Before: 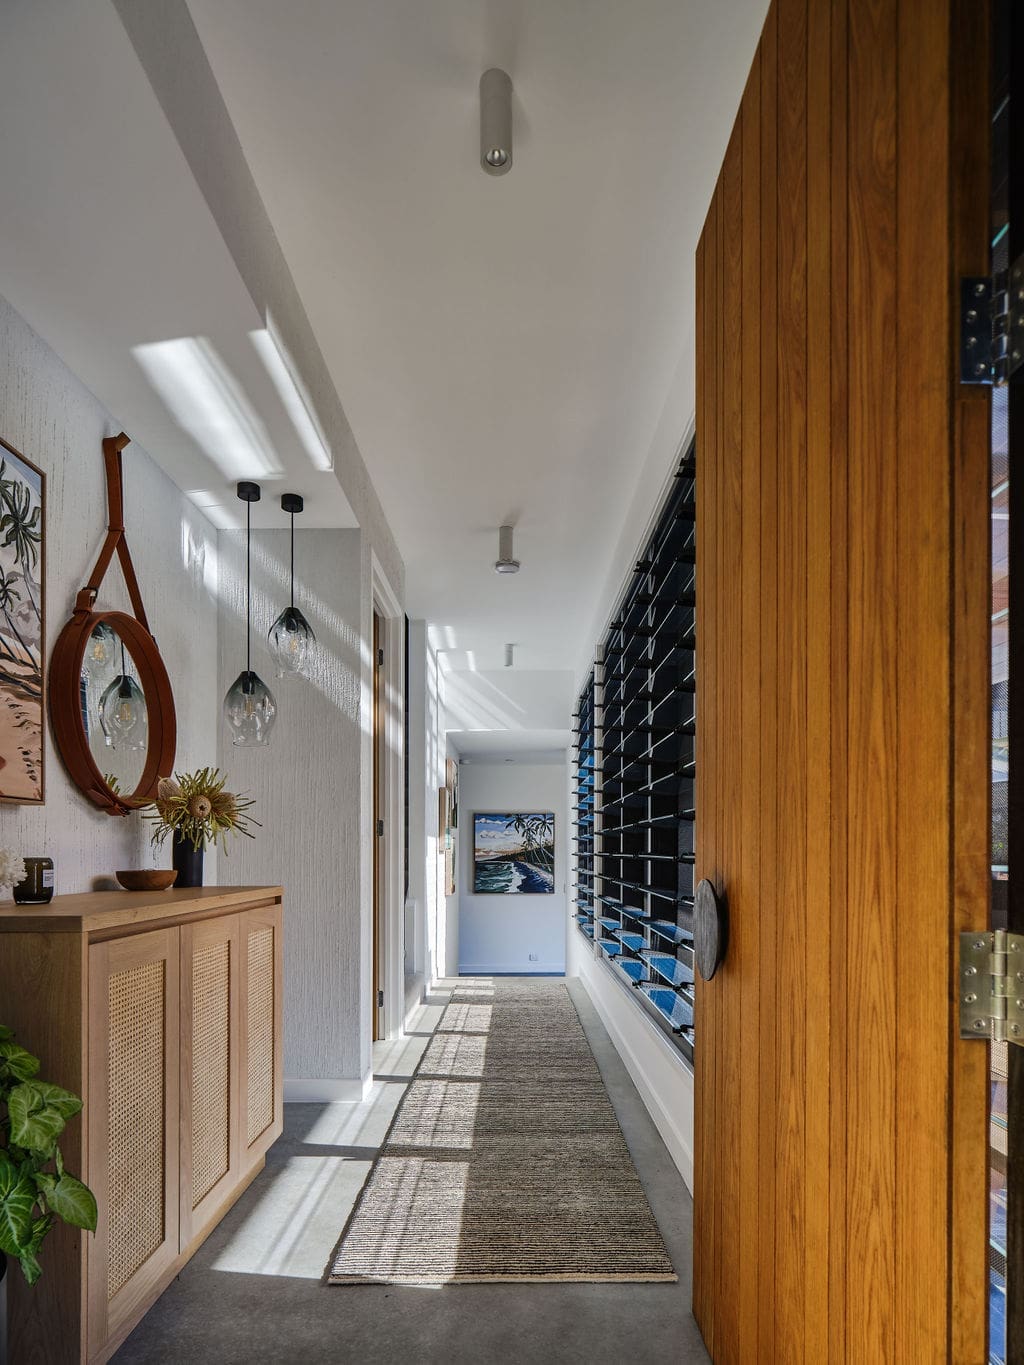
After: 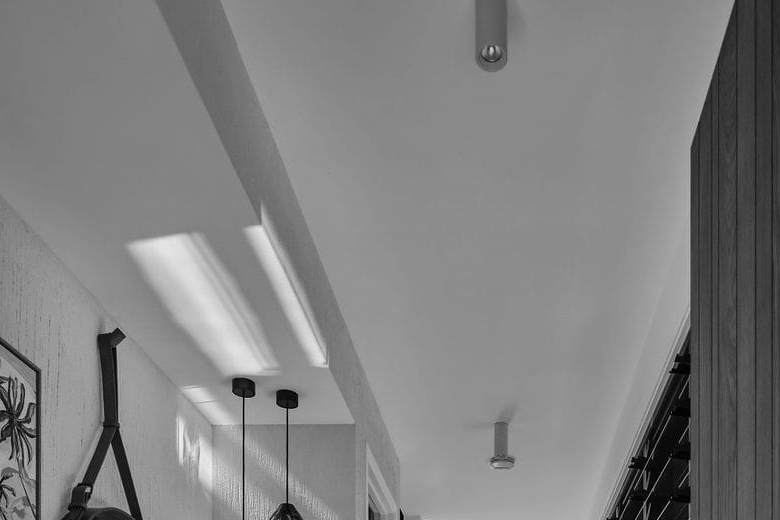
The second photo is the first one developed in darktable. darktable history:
white balance: red 0.766, blue 1.537
crop: left 0.579%, top 7.627%, right 23.167%, bottom 54.275%
monochrome: size 1
